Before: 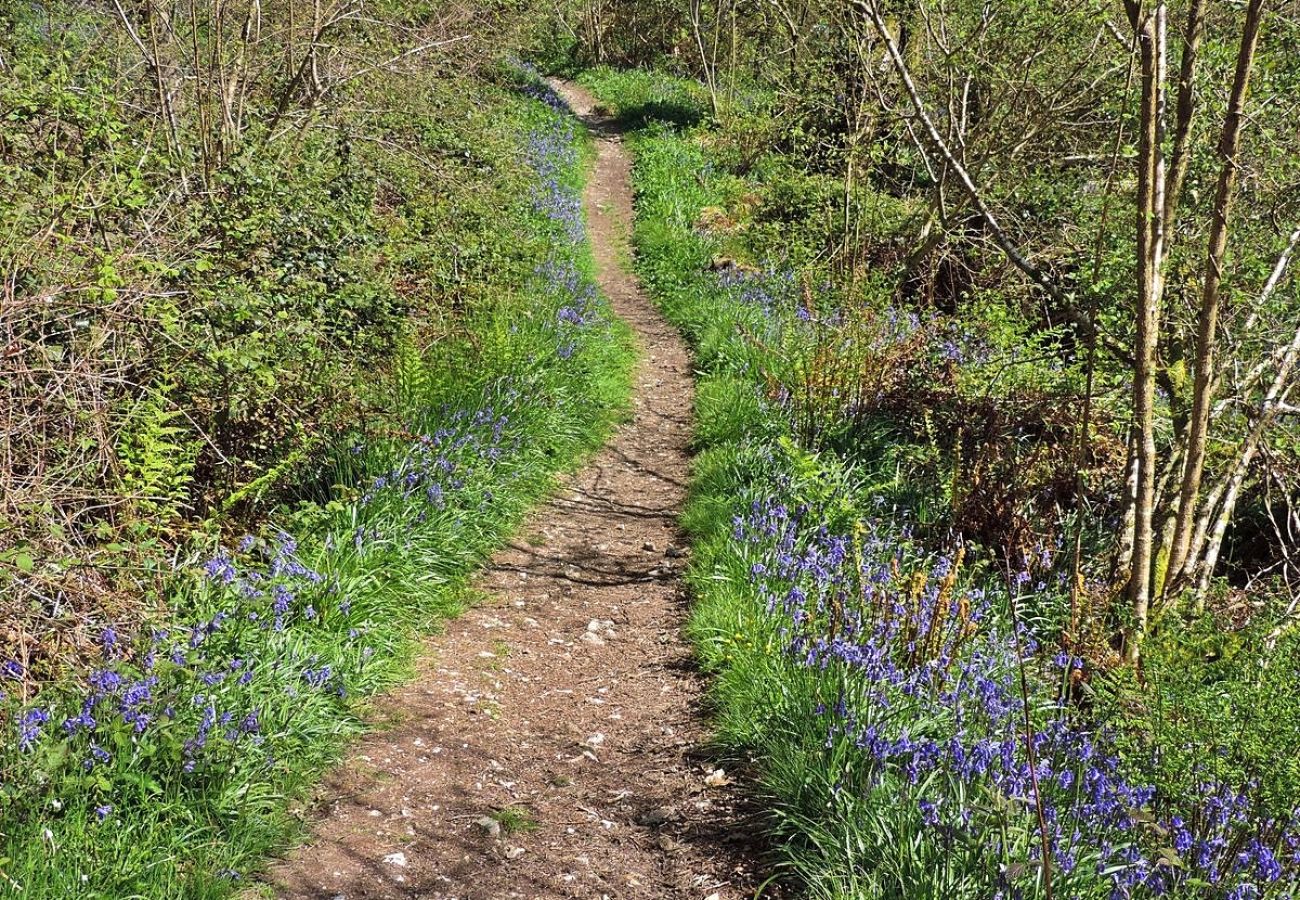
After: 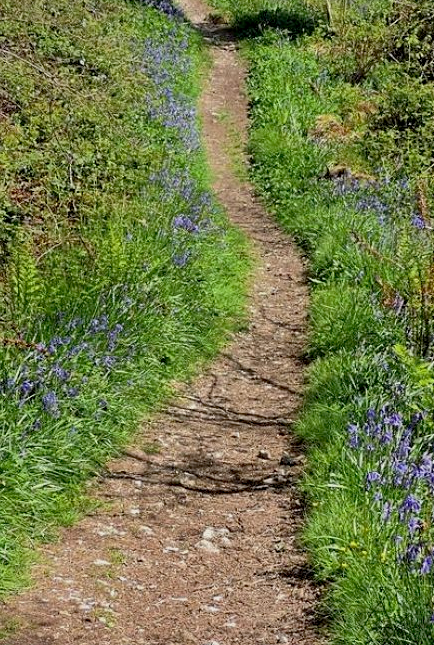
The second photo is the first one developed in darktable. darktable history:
crop and rotate: left 29.671%, top 10.232%, right 36.91%, bottom 18.057%
shadows and highlights: shadows 30.08
exposure: black level correction 0.009, exposure -0.164 EV, compensate exposure bias true, compensate highlight preservation false
